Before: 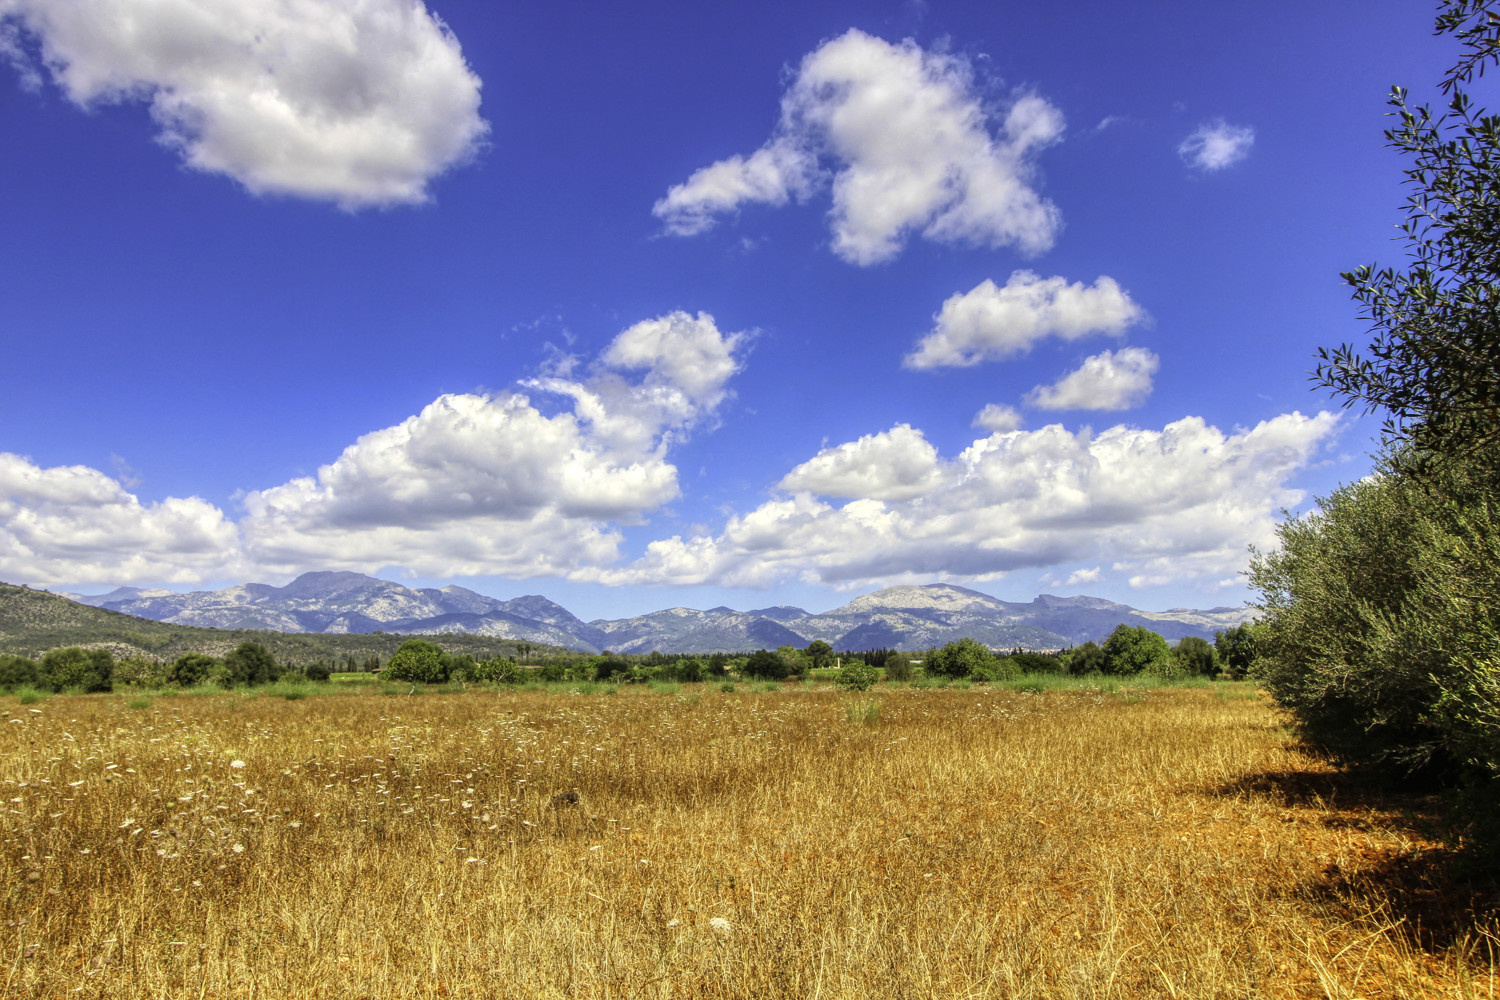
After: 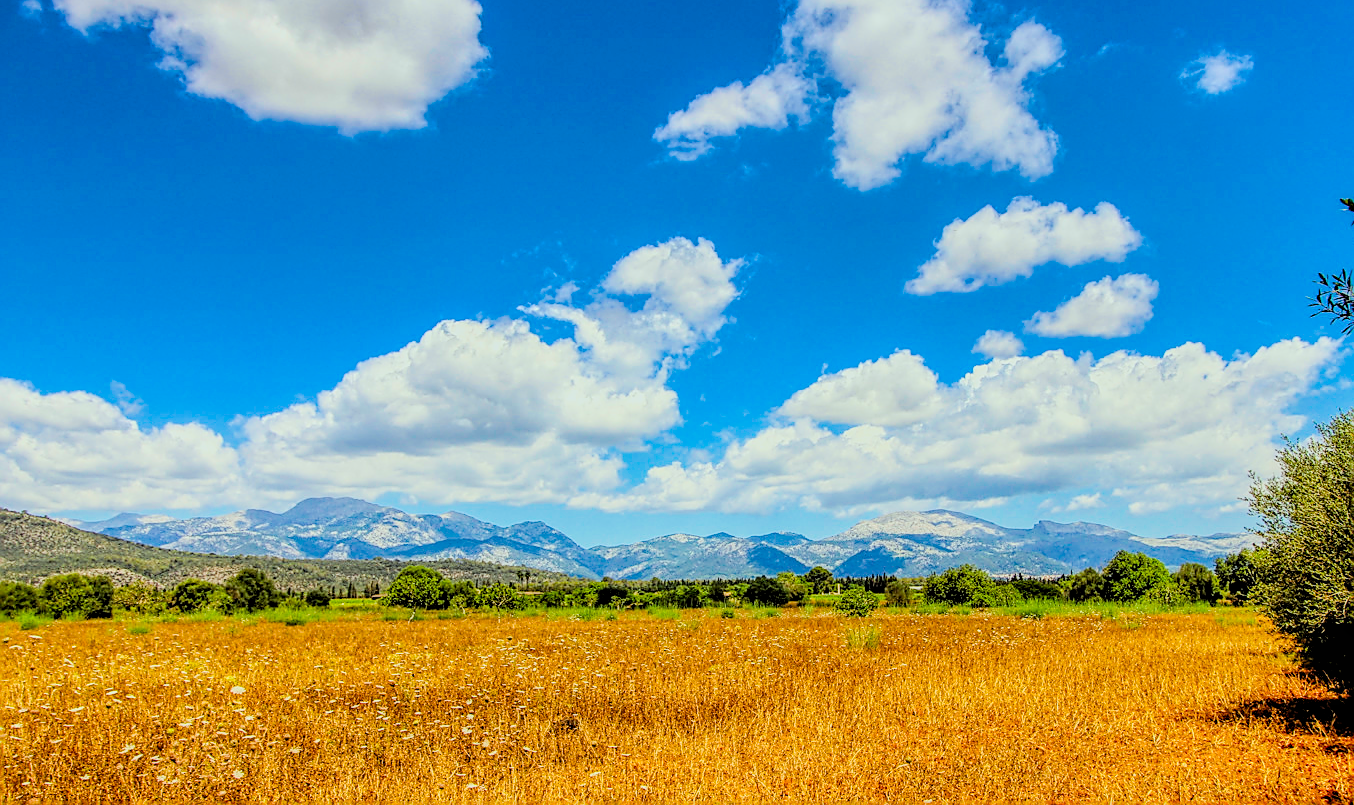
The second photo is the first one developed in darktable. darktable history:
local contrast: on, module defaults
contrast brightness saturation: contrast 0.1, brightness 0.03, saturation 0.09
sharpen: radius 1.4, amount 1.25, threshold 0.7
color balance rgb: perceptual saturation grading › global saturation 25%, global vibrance 10%
levels: levels [0.018, 0.493, 1]
filmic rgb: black relative exposure -4.14 EV, white relative exposure 5.1 EV, hardness 2.11, contrast 1.165
color correction: highlights a* -6.69, highlights b* 0.49
crop: top 7.49%, right 9.717%, bottom 11.943%
